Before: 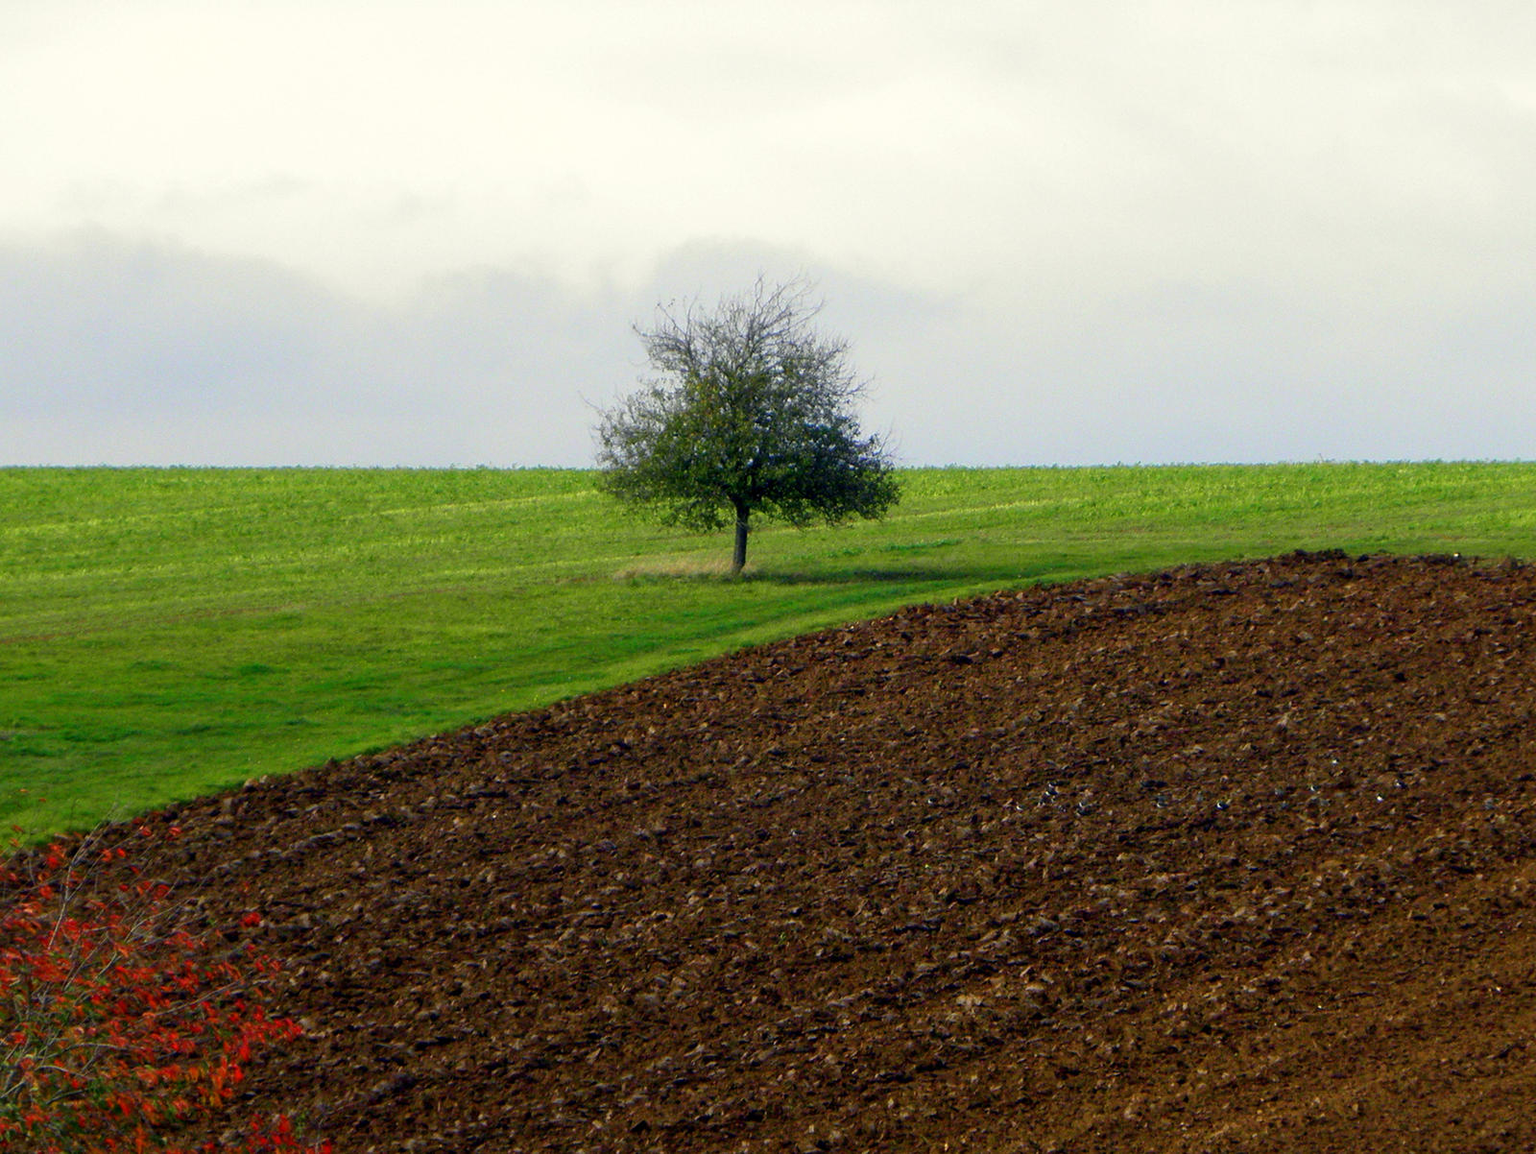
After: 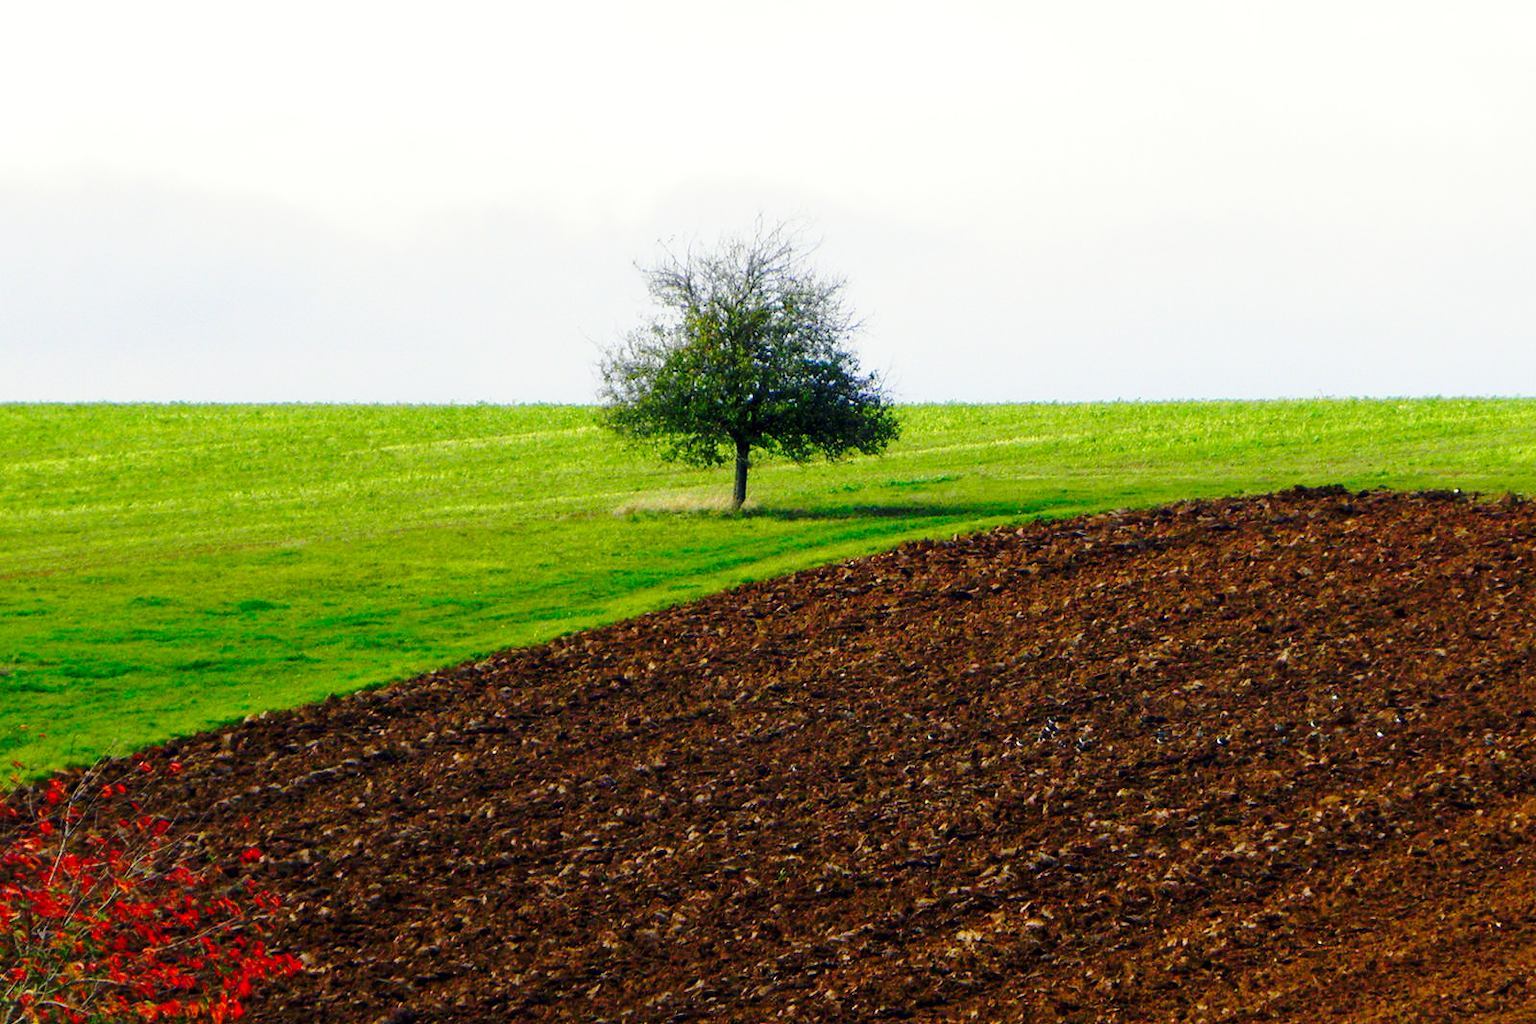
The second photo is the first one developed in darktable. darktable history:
rotate and perspective: crop left 0, crop top 0
base curve: curves: ch0 [(0, 0) (0.036, 0.037) (0.121, 0.228) (0.46, 0.76) (0.859, 0.983) (1, 1)], preserve colors none
crop and rotate: top 5.609%, bottom 5.609%
